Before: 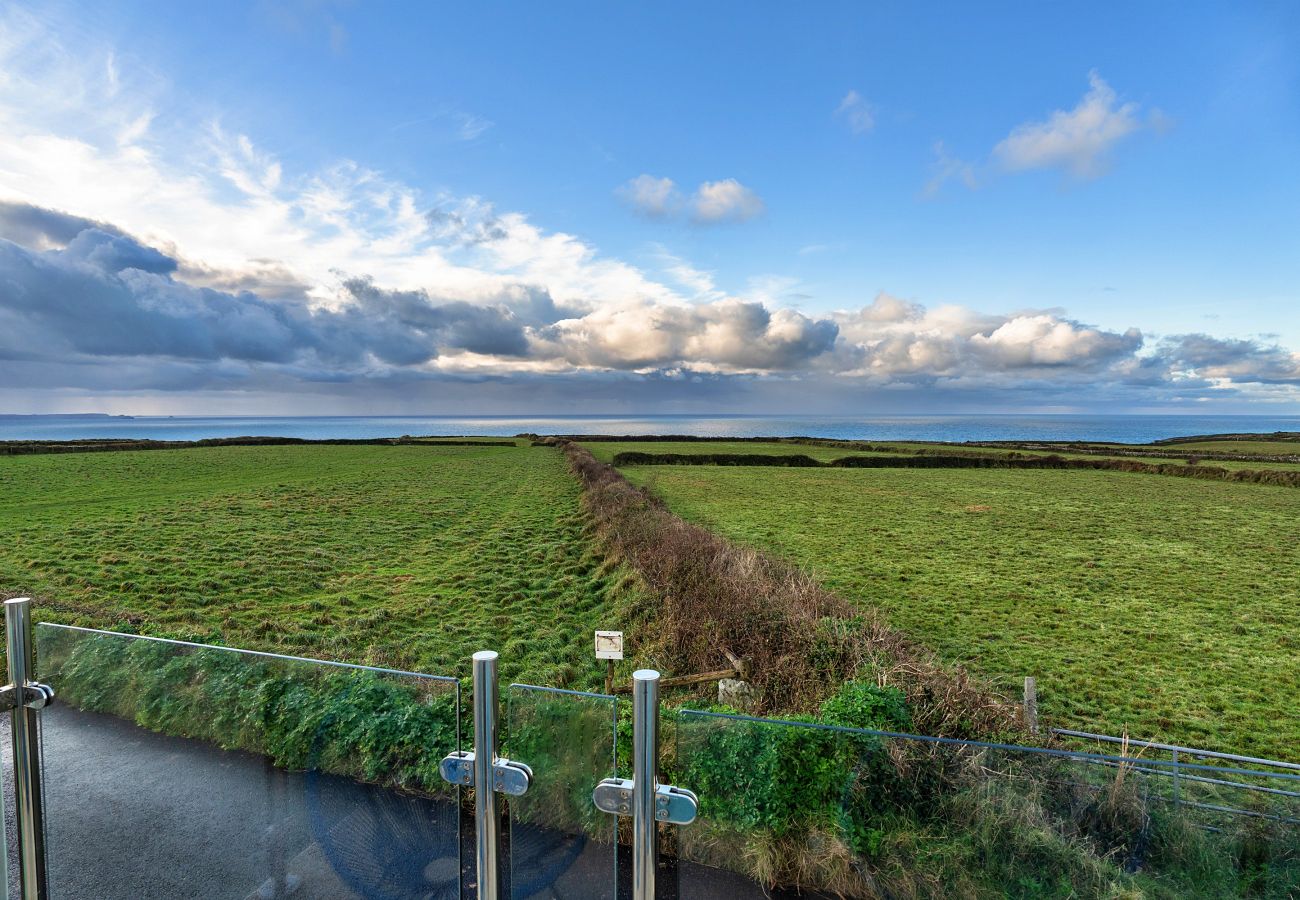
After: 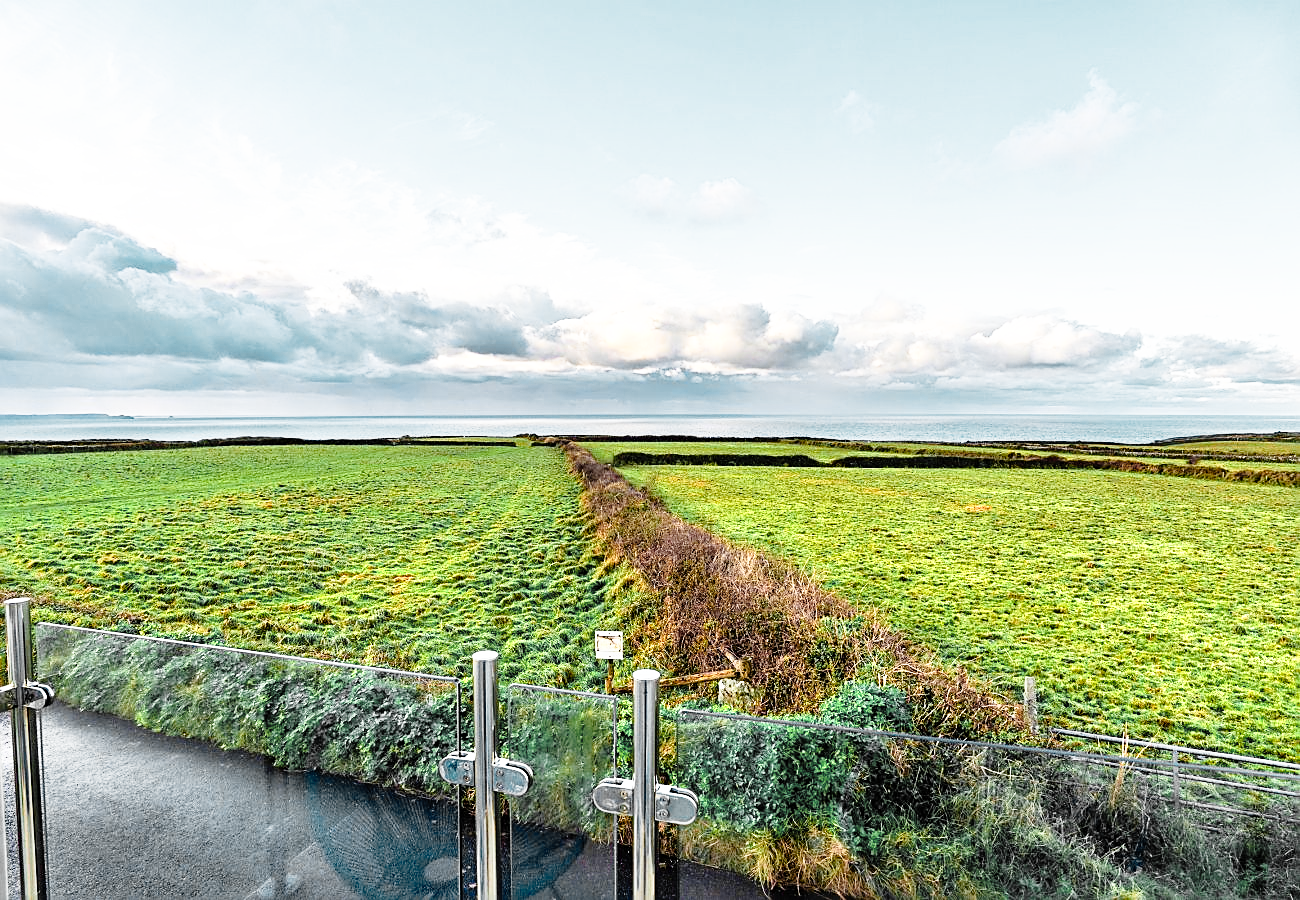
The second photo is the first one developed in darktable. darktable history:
color zones: curves: ch0 [(0.257, 0.558) (0.75, 0.565)]; ch1 [(0.004, 0.857) (0.14, 0.416) (0.257, 0.695) (0.442, 0.032) (0.736, 0.266) (0.891, 0.741)]; ch2 [(0, 0.623) (0.112, 0.436) (0.271, 0.474) (0.516, 0.64) (0.743, 0.286)]
tone equalizer: on, module defaults
base curve: curves: ch0 [(0, 0) (0.012, 0.01) (0.073, 0.168) (0.31, 0.711) (0.645, 0.957) (1, 1)], preserve colors none
sharpen: on, module defaults
